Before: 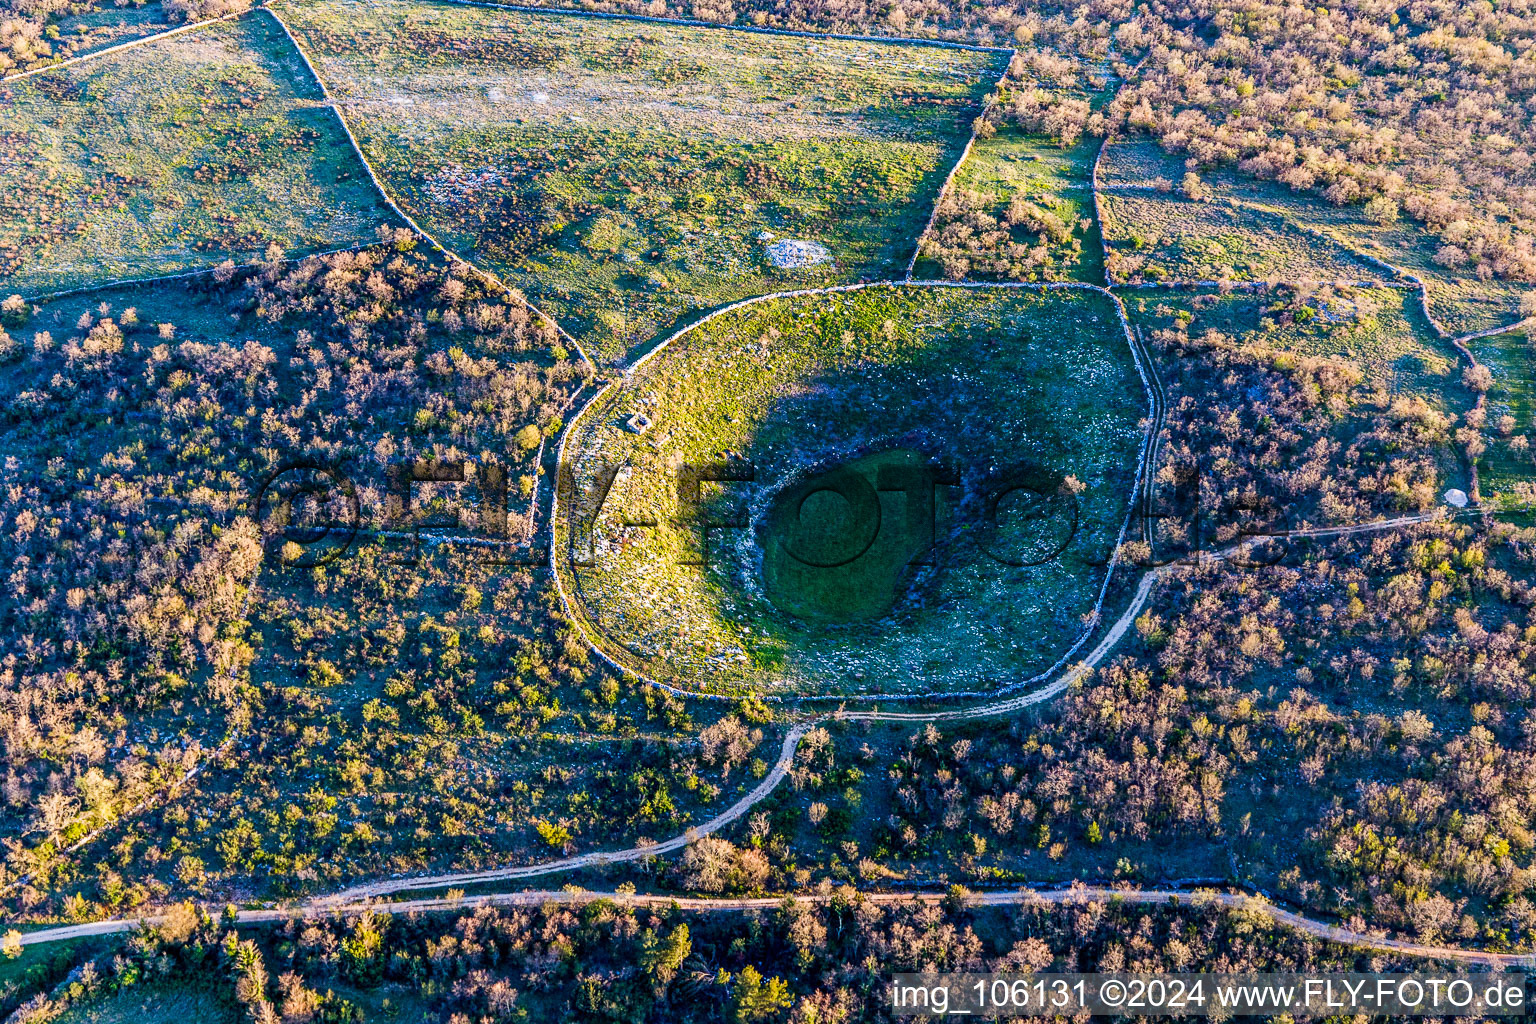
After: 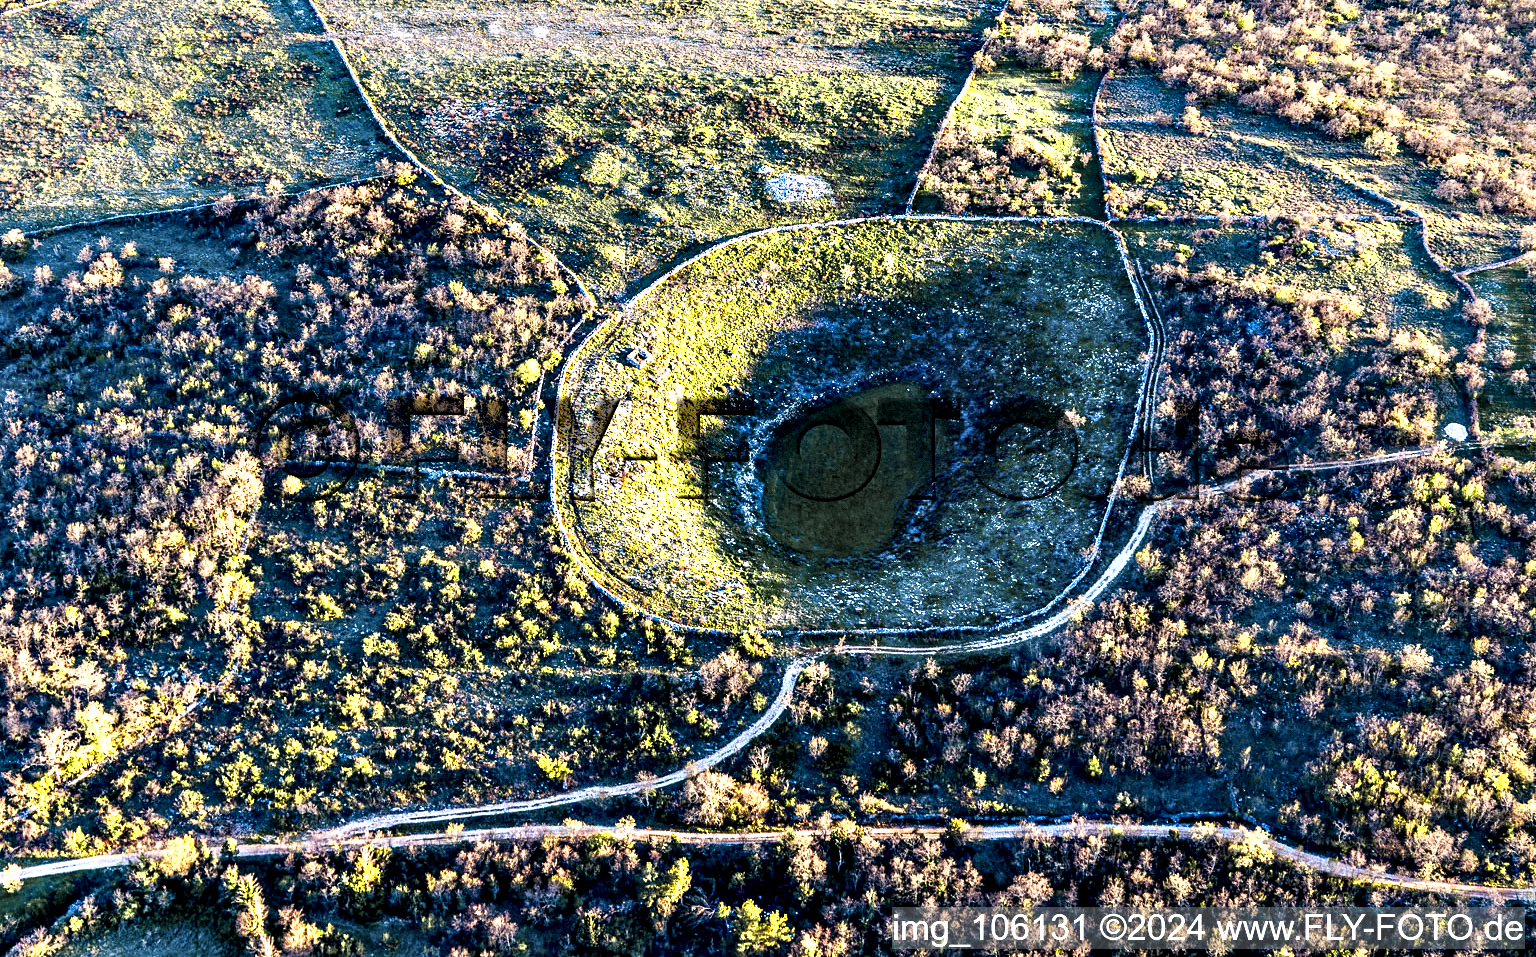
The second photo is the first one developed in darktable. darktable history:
color zones: curves: ch0 [(0.004, 0.306) (0.107, 0.448) (0.252, 0.656) (0.41, 0.398) (0.595, 0.515) (0.768, 0.628)]; ch1 [(0.07, 0.323) (0.151, 0.452) (0.252, 0.608) (0.346, 0.221) (0.463, 0.189) (0.61, 0.368) (0.735, 0.395) (0.921, 0.412)]; ch2 [(0, 0.476) (0.132, 0.512) (0.243, 0.512) (0.397, 0.48) (0.522, 0.376) (0.634, 0.536) (0.761, 0.46)]
contrast equalizer: y [[0.6 ×6], [0.55 ×6], [0 ×6], [0 ×6], [0 ×6]]
crop and rotate: top 6.537%
